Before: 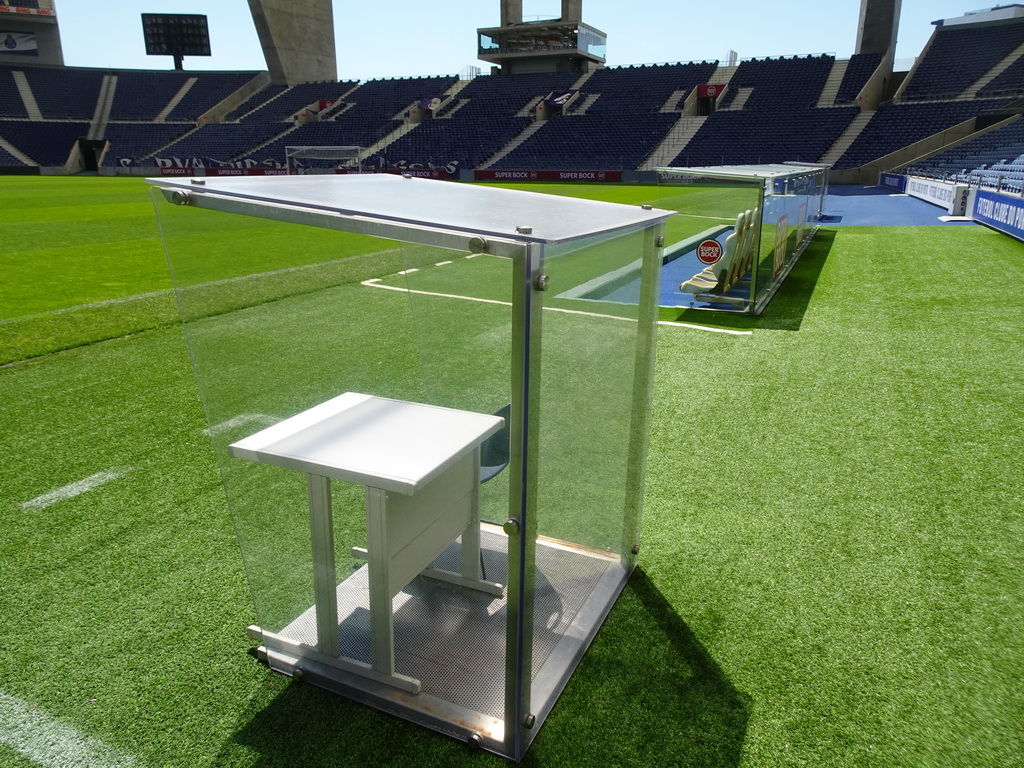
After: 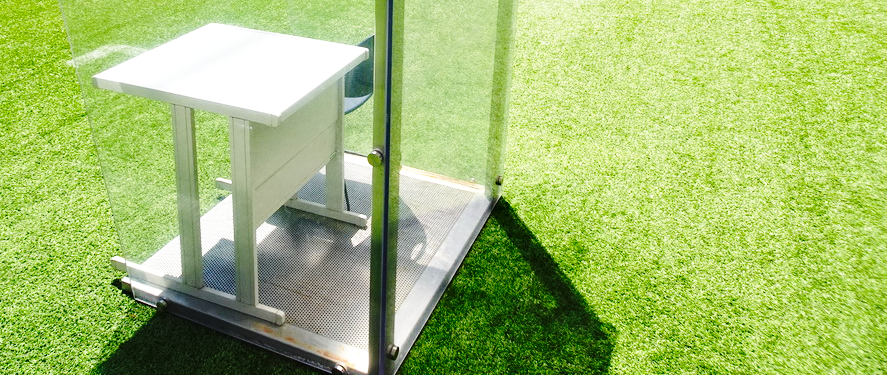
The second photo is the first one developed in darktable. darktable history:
base curve: curves: ch0 [(0, 0) (0.028, 0.03) (0.105, 0.232) (0.387, 0.748) (0.754, 0.968) (1, 1)], fusion 1, exposure shift 0.576, preserve colors none
crop and rotate: left 13.306%, top 48.129%, bottom 2.928%
